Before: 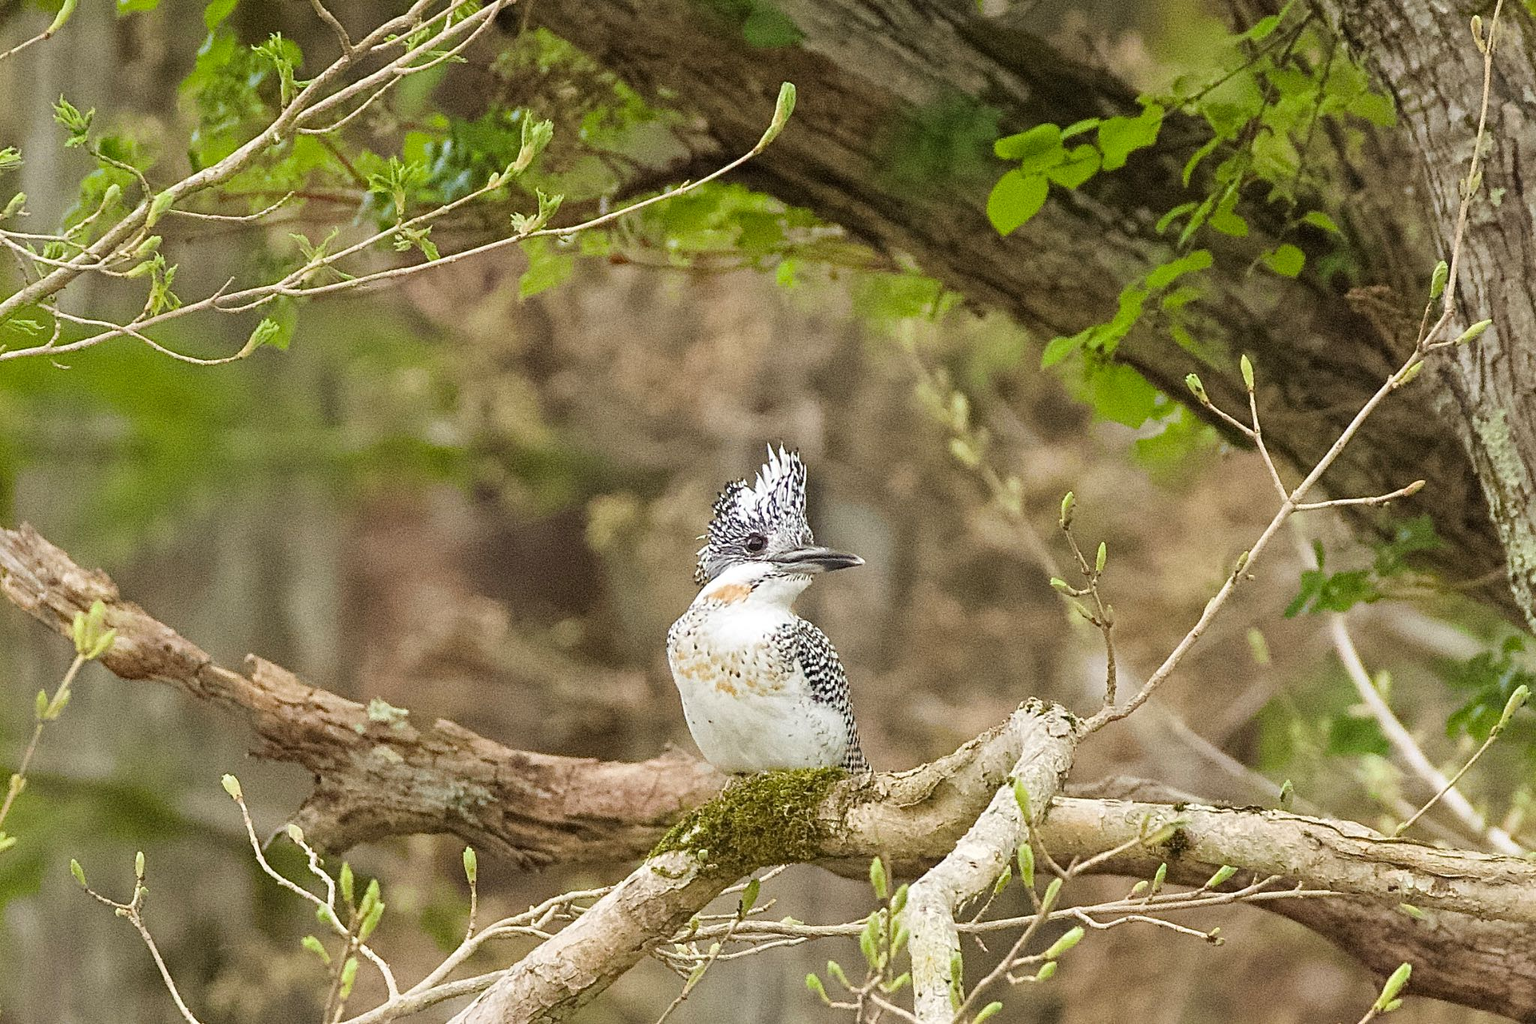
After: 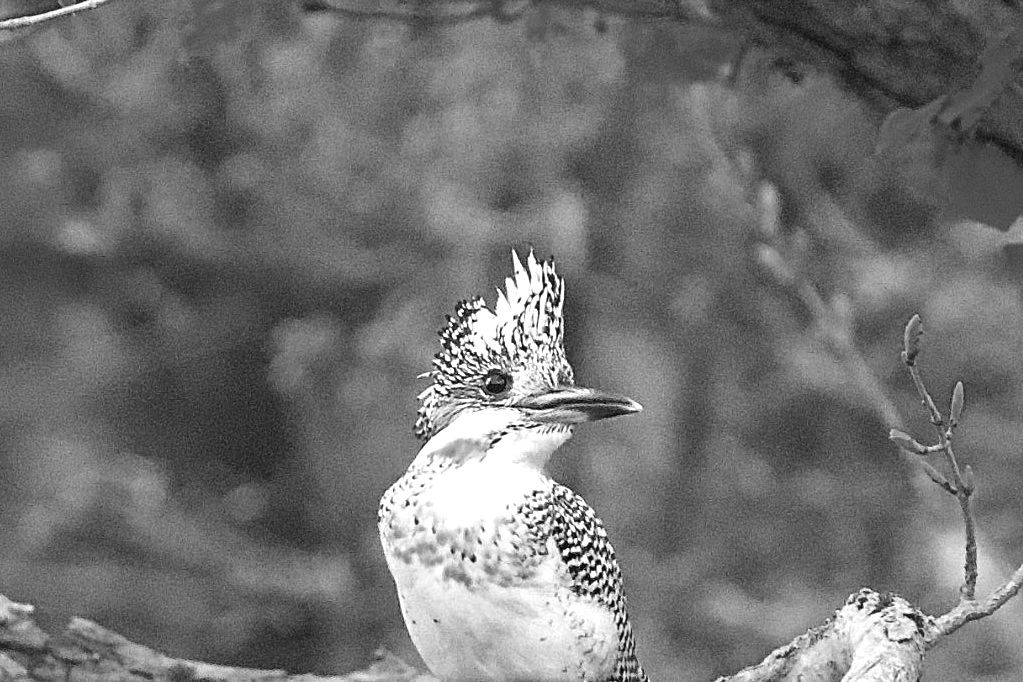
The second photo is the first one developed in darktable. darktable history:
color contrast: blue-yellow contrast 0.62
color zones: curves: ch0 [(0.287, 0.048) (0.493, 0.484) (0.737, 0.816)]; ch1 [(0, 0) (0.143, 0) (0.286, 0) (0.429, 0) (0.571, 0) (0.714, 0) (0.857, 0)]
local contrast: mode bilateral grid, contrast 15, coarseness 36, detail 105%, midtone range 0.2
crop: left 25%, top 25%, right 25%, bottom 25%
color correction: highlights a* -2.24, highlights b* -18.1
